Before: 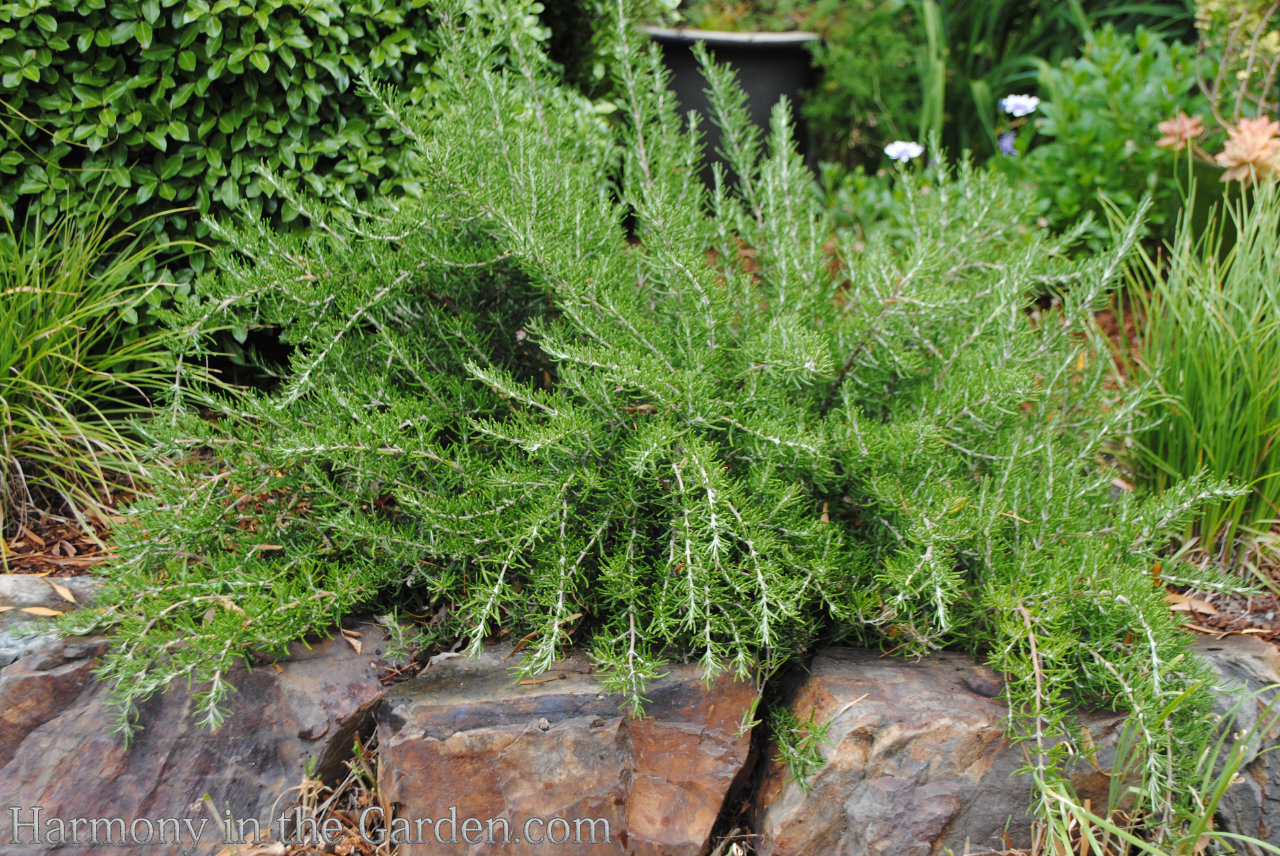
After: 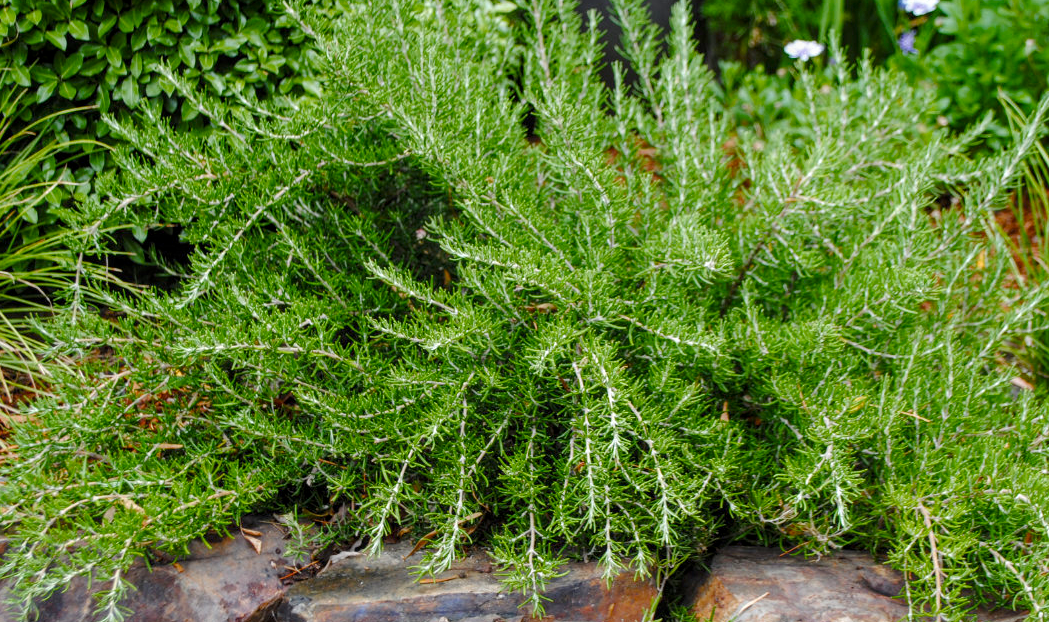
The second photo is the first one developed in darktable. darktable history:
local contrast: on, module defaults
crop: left 7.856%, top 11.836%, right 10.12%, bottom 15.387%
color balance rgb: perceptual saturation grading › global saturation 20%, perceptual saturation grading › highlights -25%, perceptual saturation grading › shadows 50%
